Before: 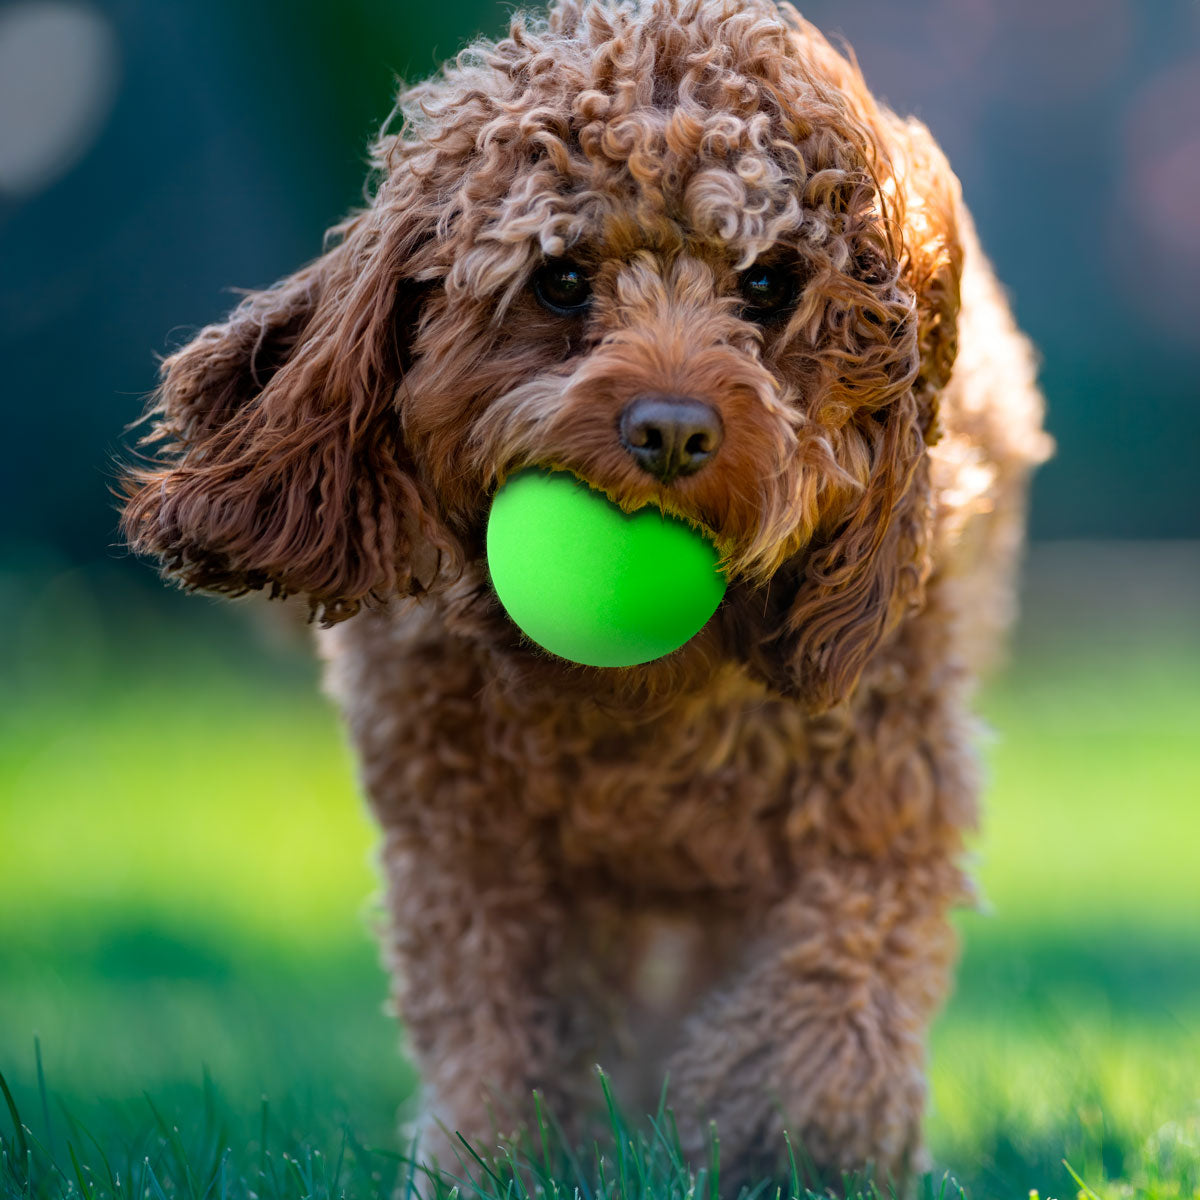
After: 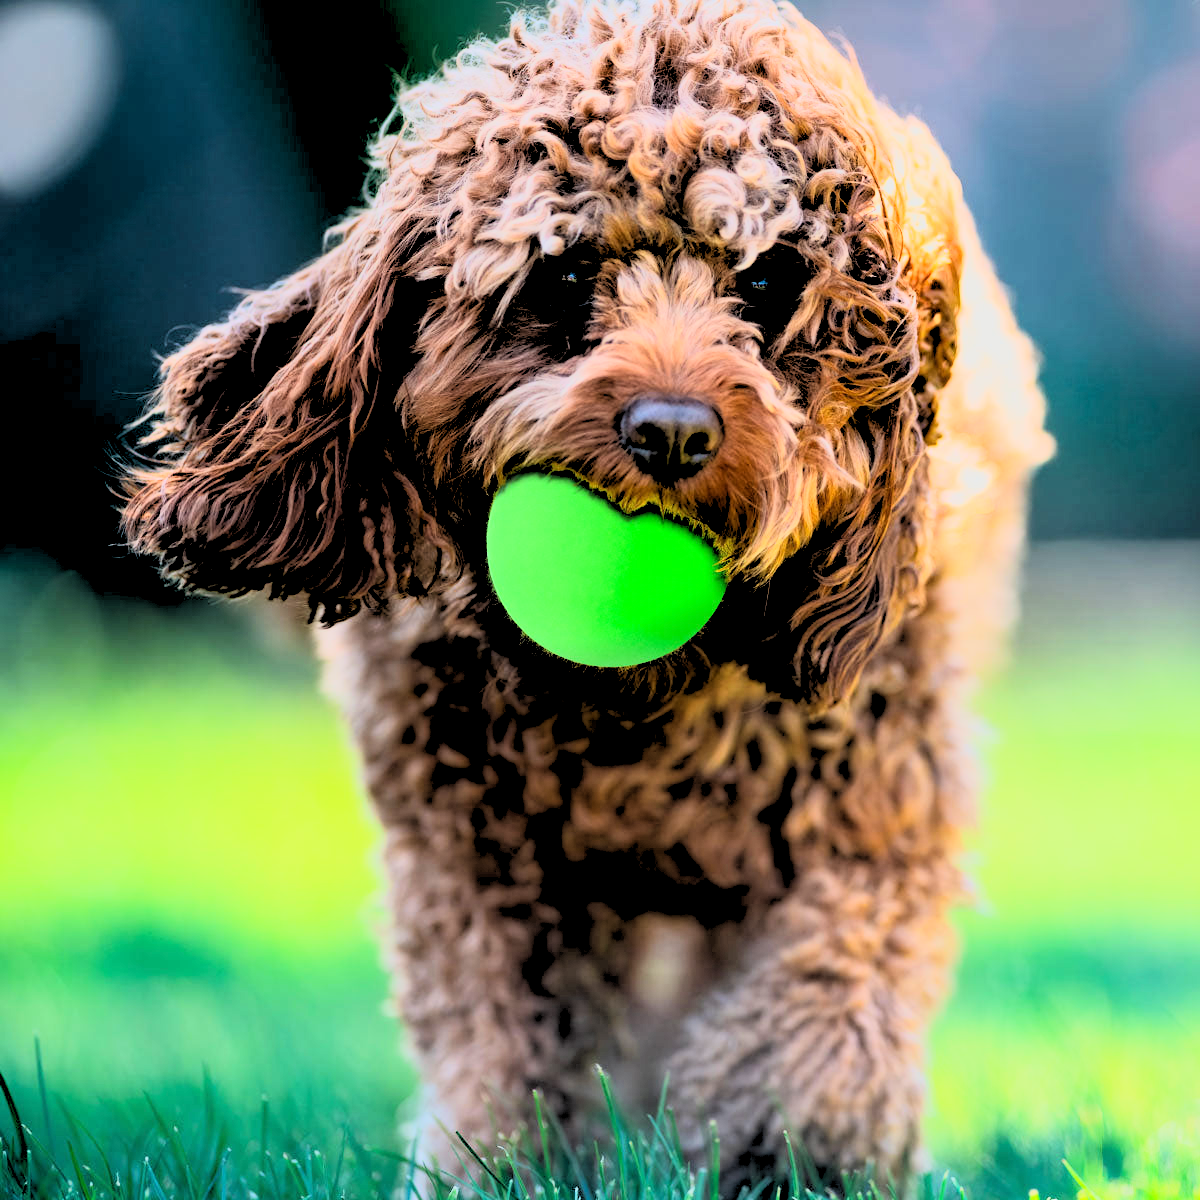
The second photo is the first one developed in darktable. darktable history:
rgb levels: preserve colors sum RGB, levels [[0.038, 0.433, 0.934], [0, 0.5, 1], [0, 0.5, 1]]
rgb curve: curves: ch0 [(0, 0) (0.21, 0.15) (0.24, 0.21) (0.5, 0.75) (0.75, 0.96) (0.89, 0.99) (1, 1)]; ch1 [(0, 0.02) (0.21, 0.13) (0.25, 0.2) (0.5, 0.67) (0.75, 0.9) (0.89, 0.97) (1, 1)]; ch2 [(0, 0.02) (0.21, 0.13) (0.25, 0.2) (0.5, 0.67) (0.75, 0.9) (0.89, 0.97) (1, 1)], compensate middle gray true
